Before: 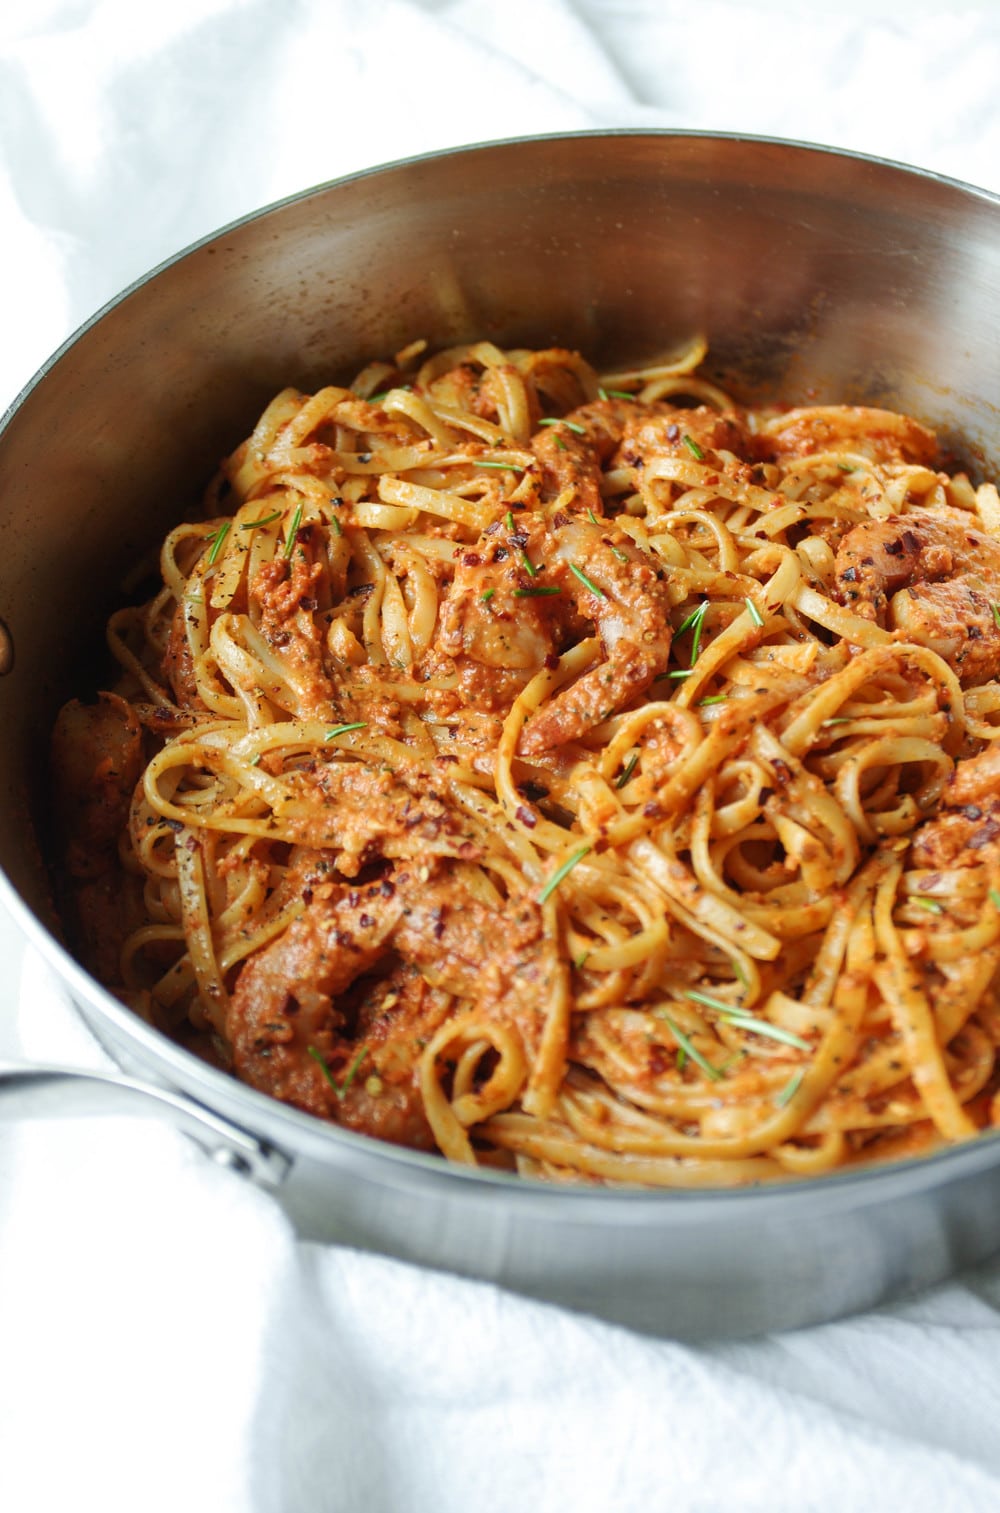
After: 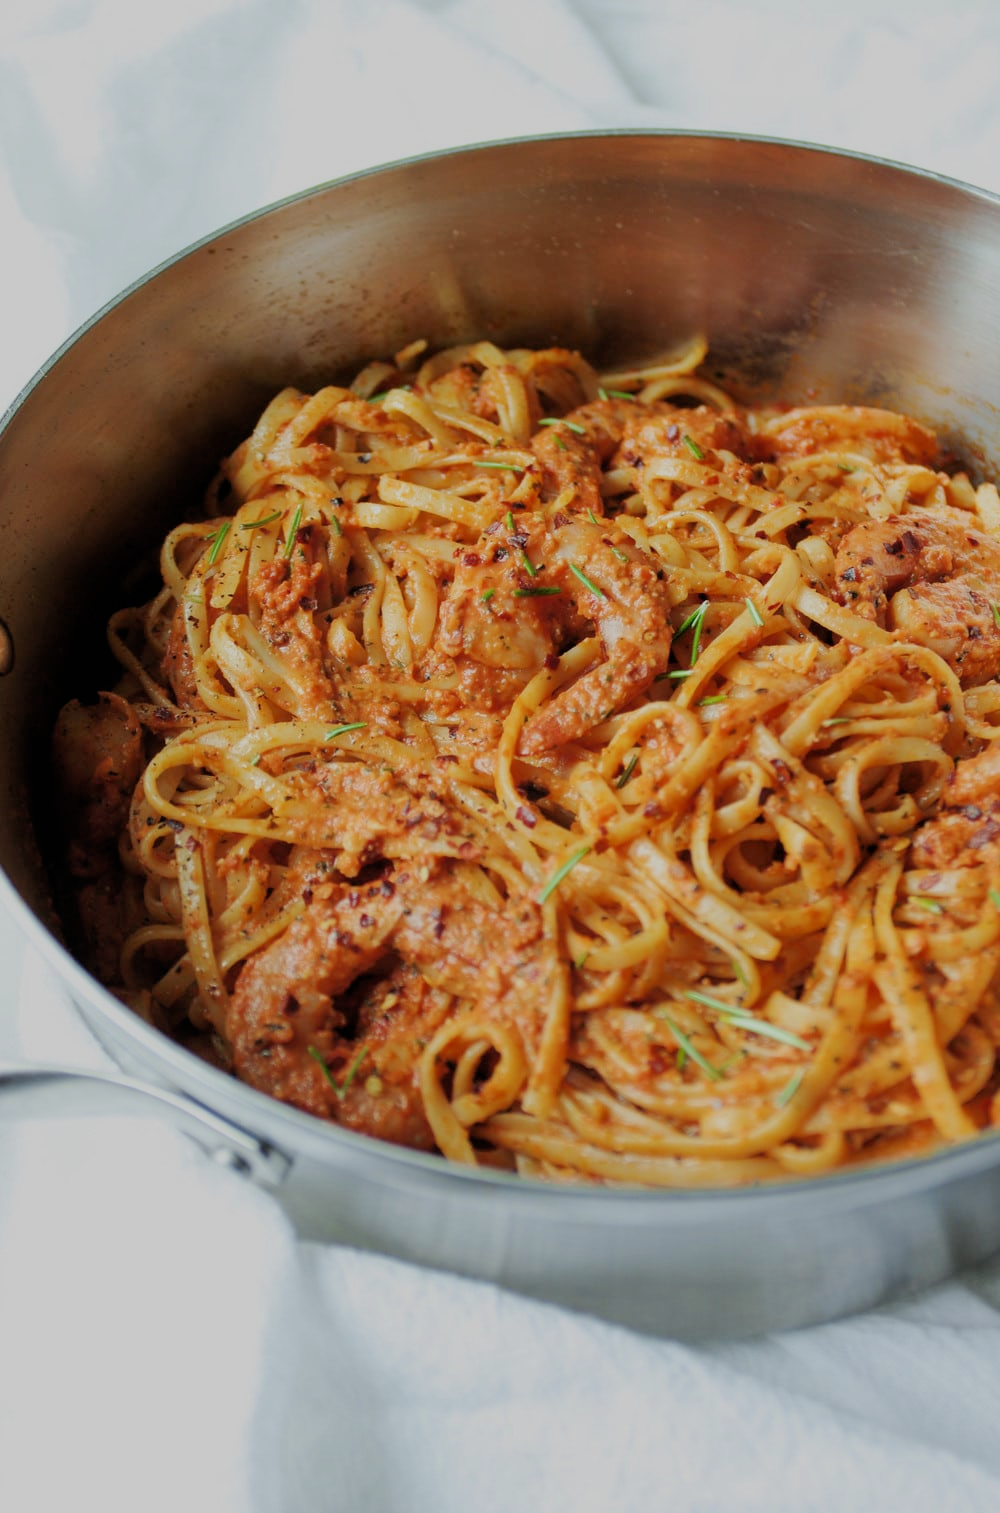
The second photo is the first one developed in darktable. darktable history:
filmic rgb: black relative exposure -6.53 EV, white relative exposure 4.72 EV, hardness 3.14, contrast 0.801, color science v6 (2022), iterations of high-quality reconstruction 0
